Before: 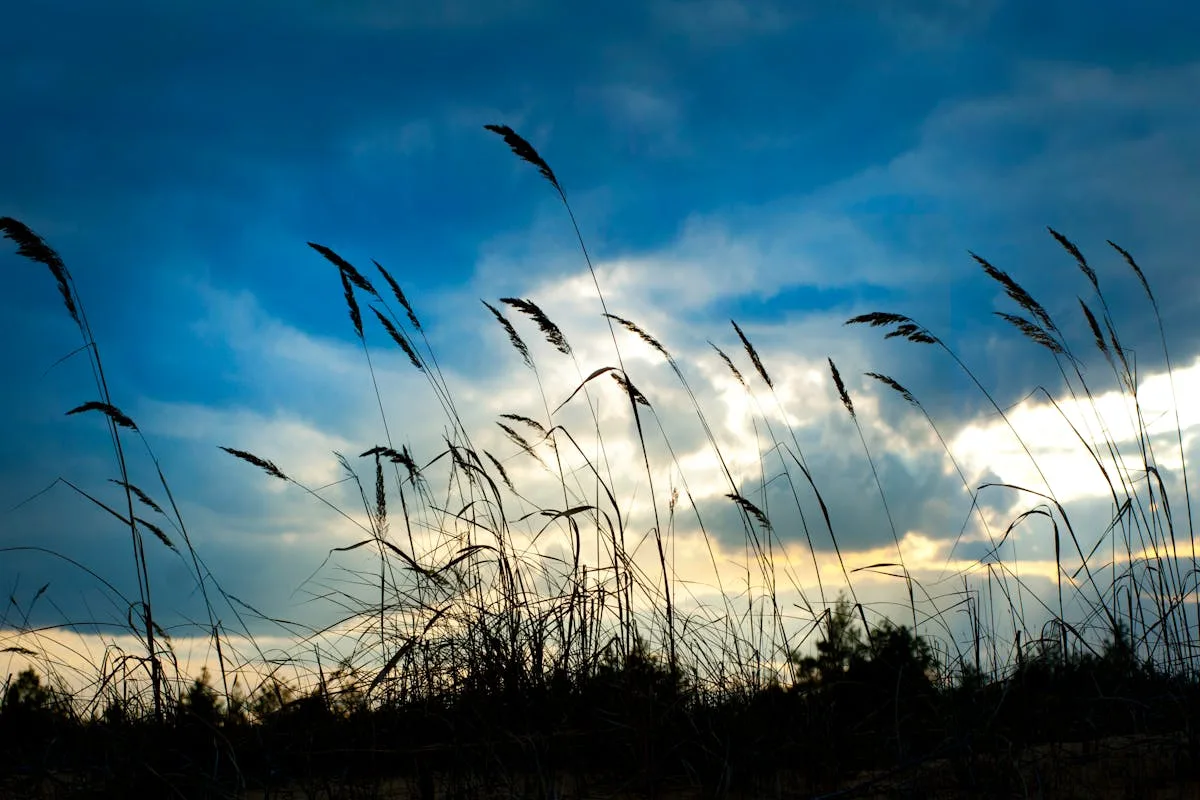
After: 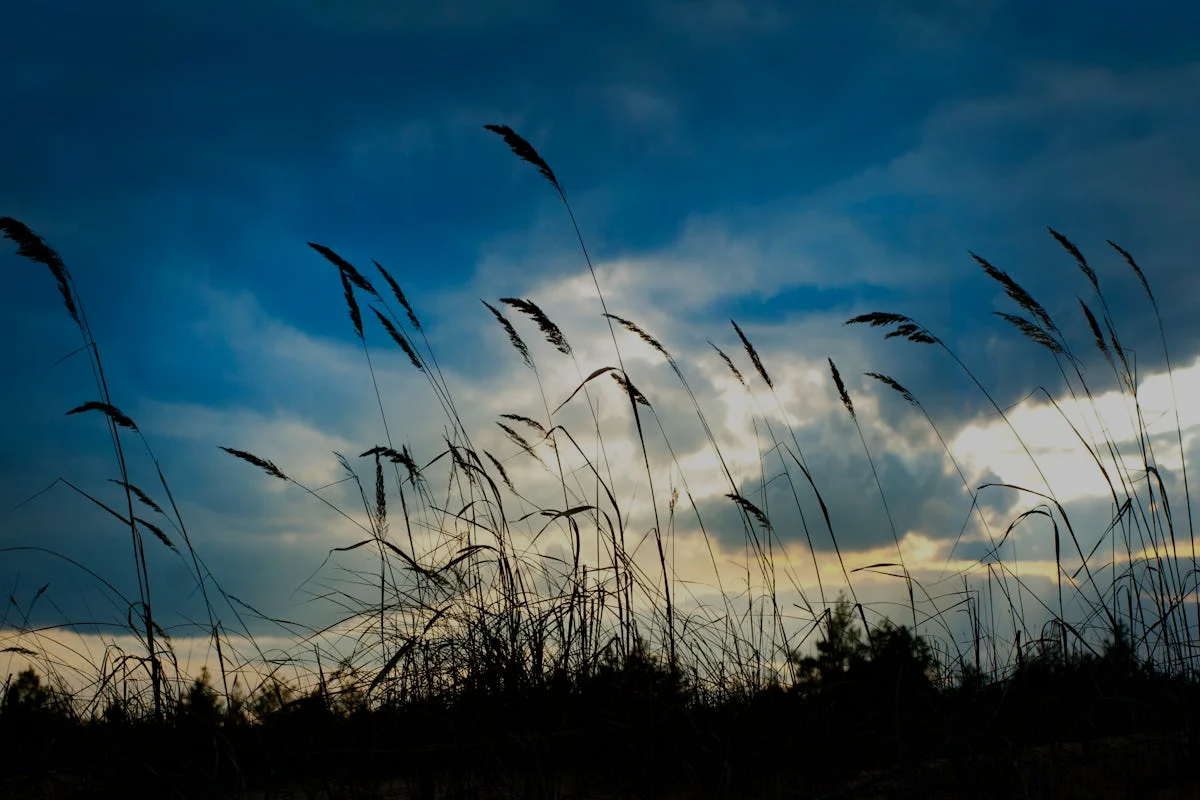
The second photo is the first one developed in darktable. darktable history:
exposure: exposure -0.931 EV, compensate highlight preservation false
